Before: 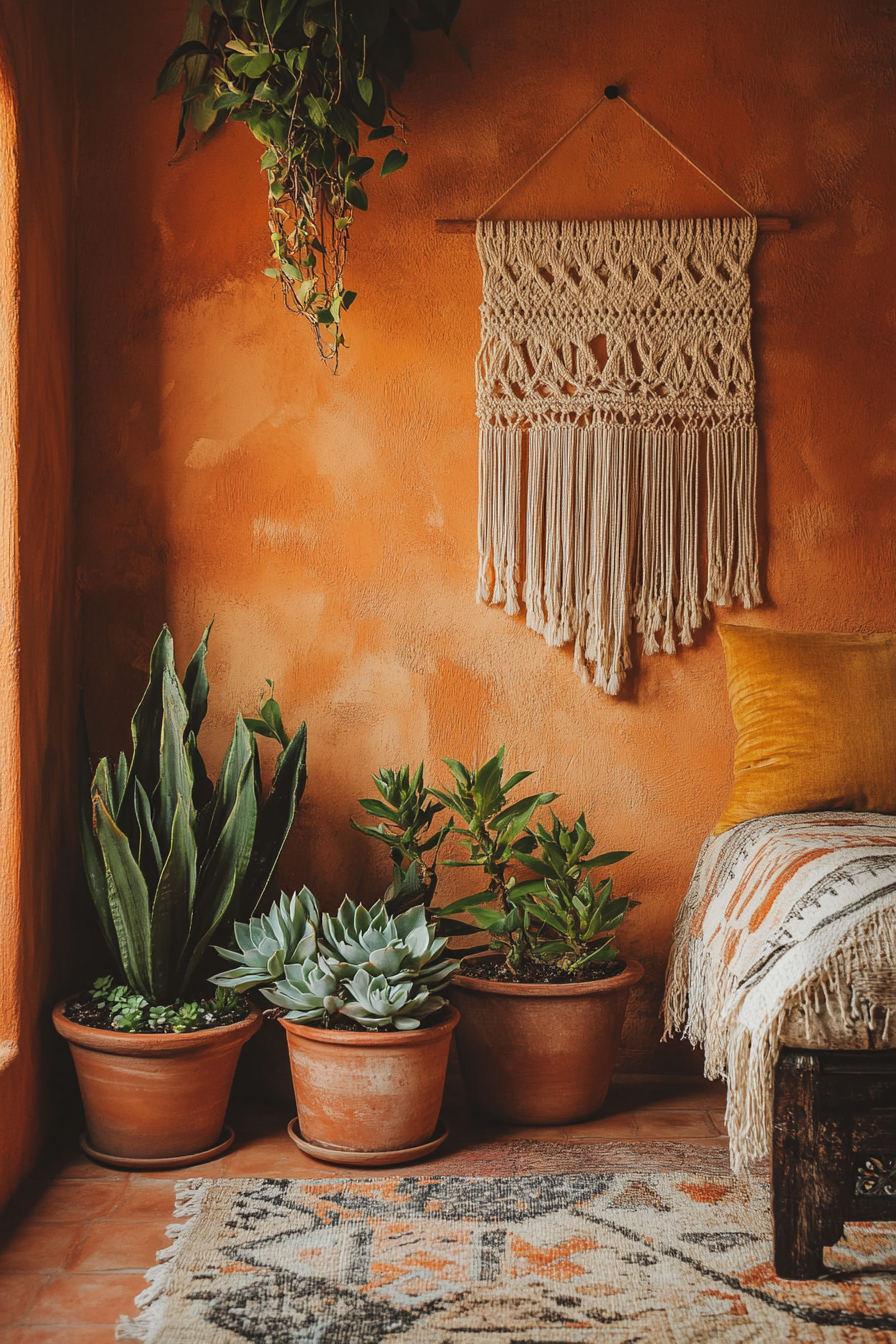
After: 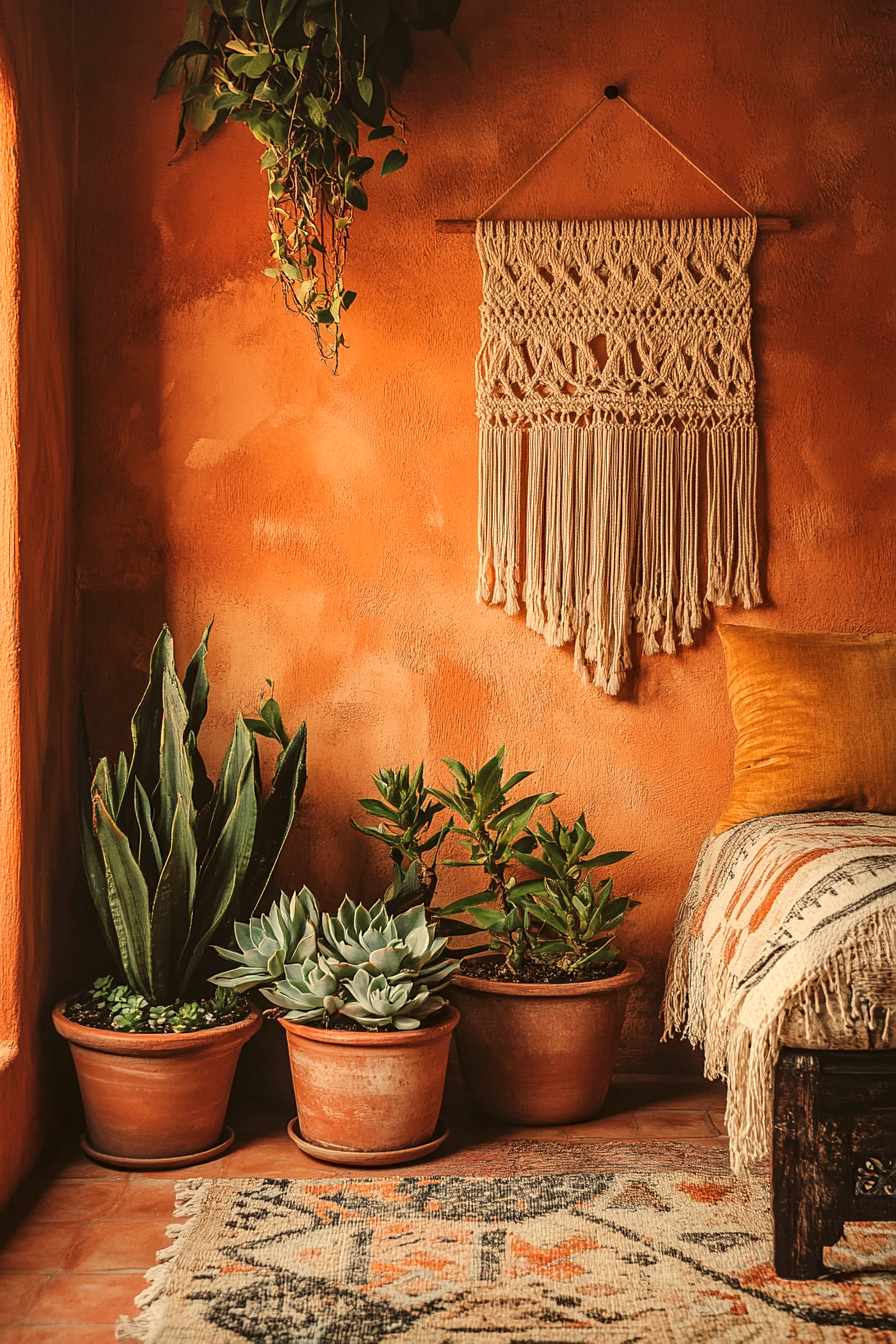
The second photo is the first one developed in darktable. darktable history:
local contrast: highlights 83%, shadows 81%
sharpen: amount 0.2
white balance: red 1.138, green 0.996, blue 0.812
